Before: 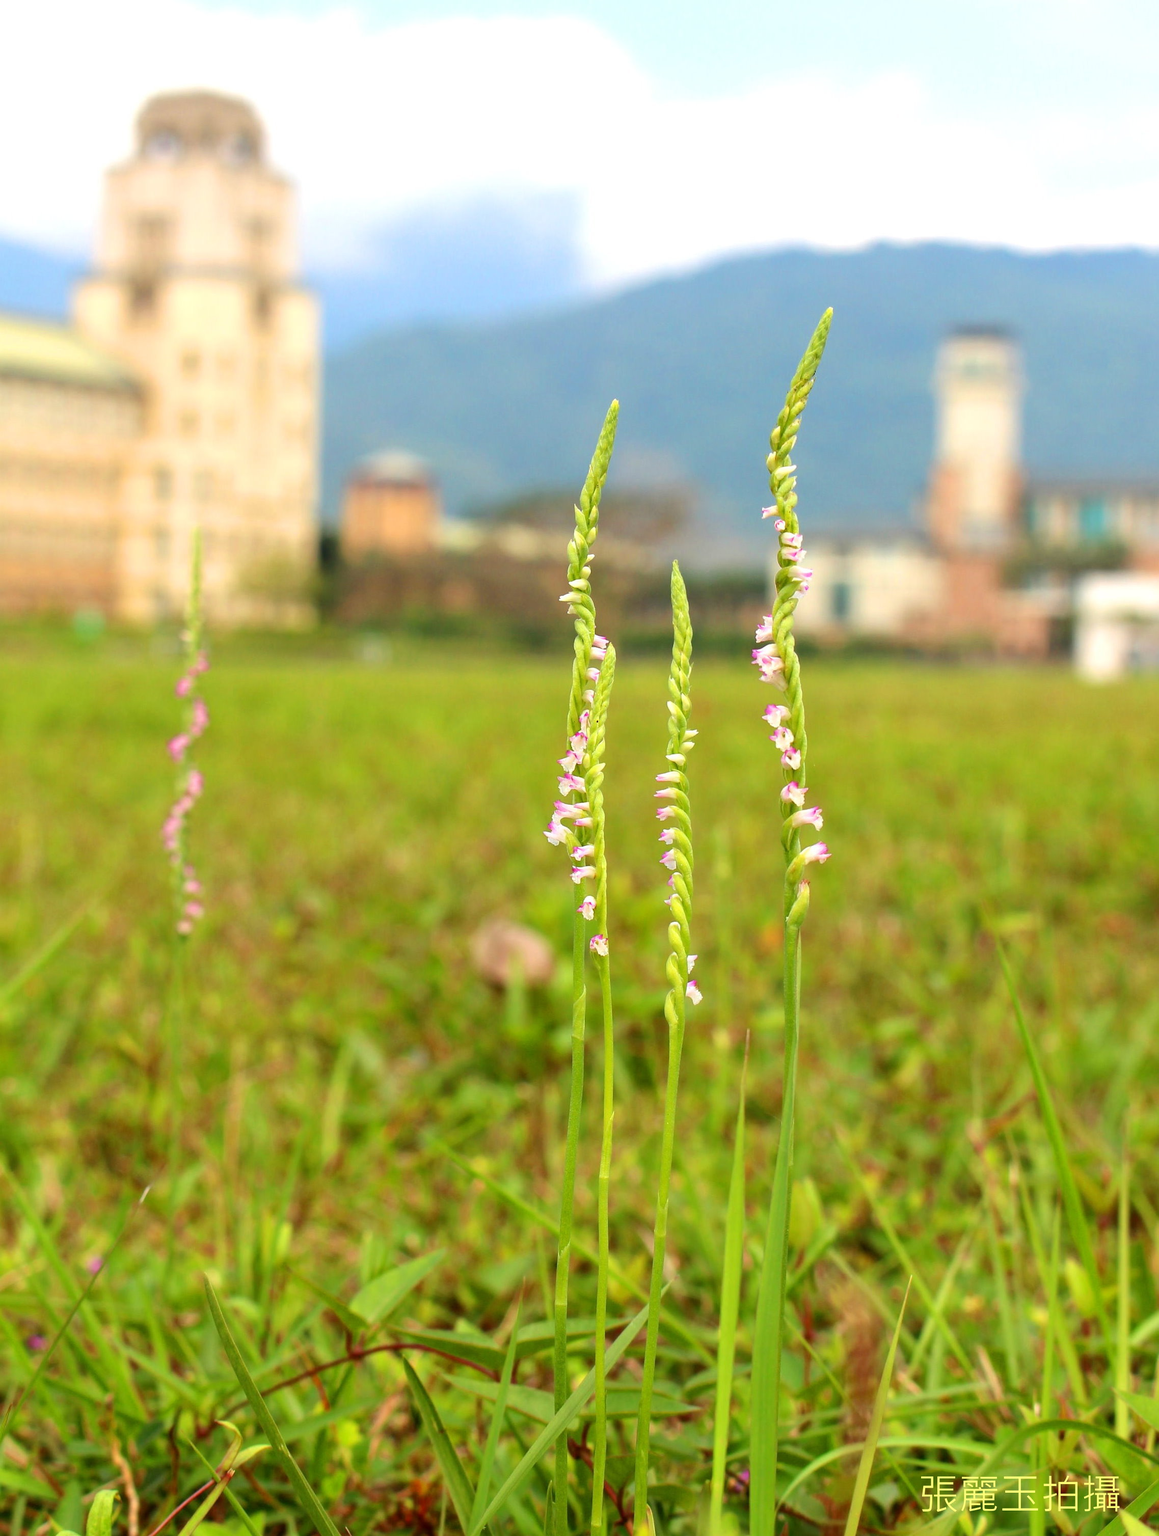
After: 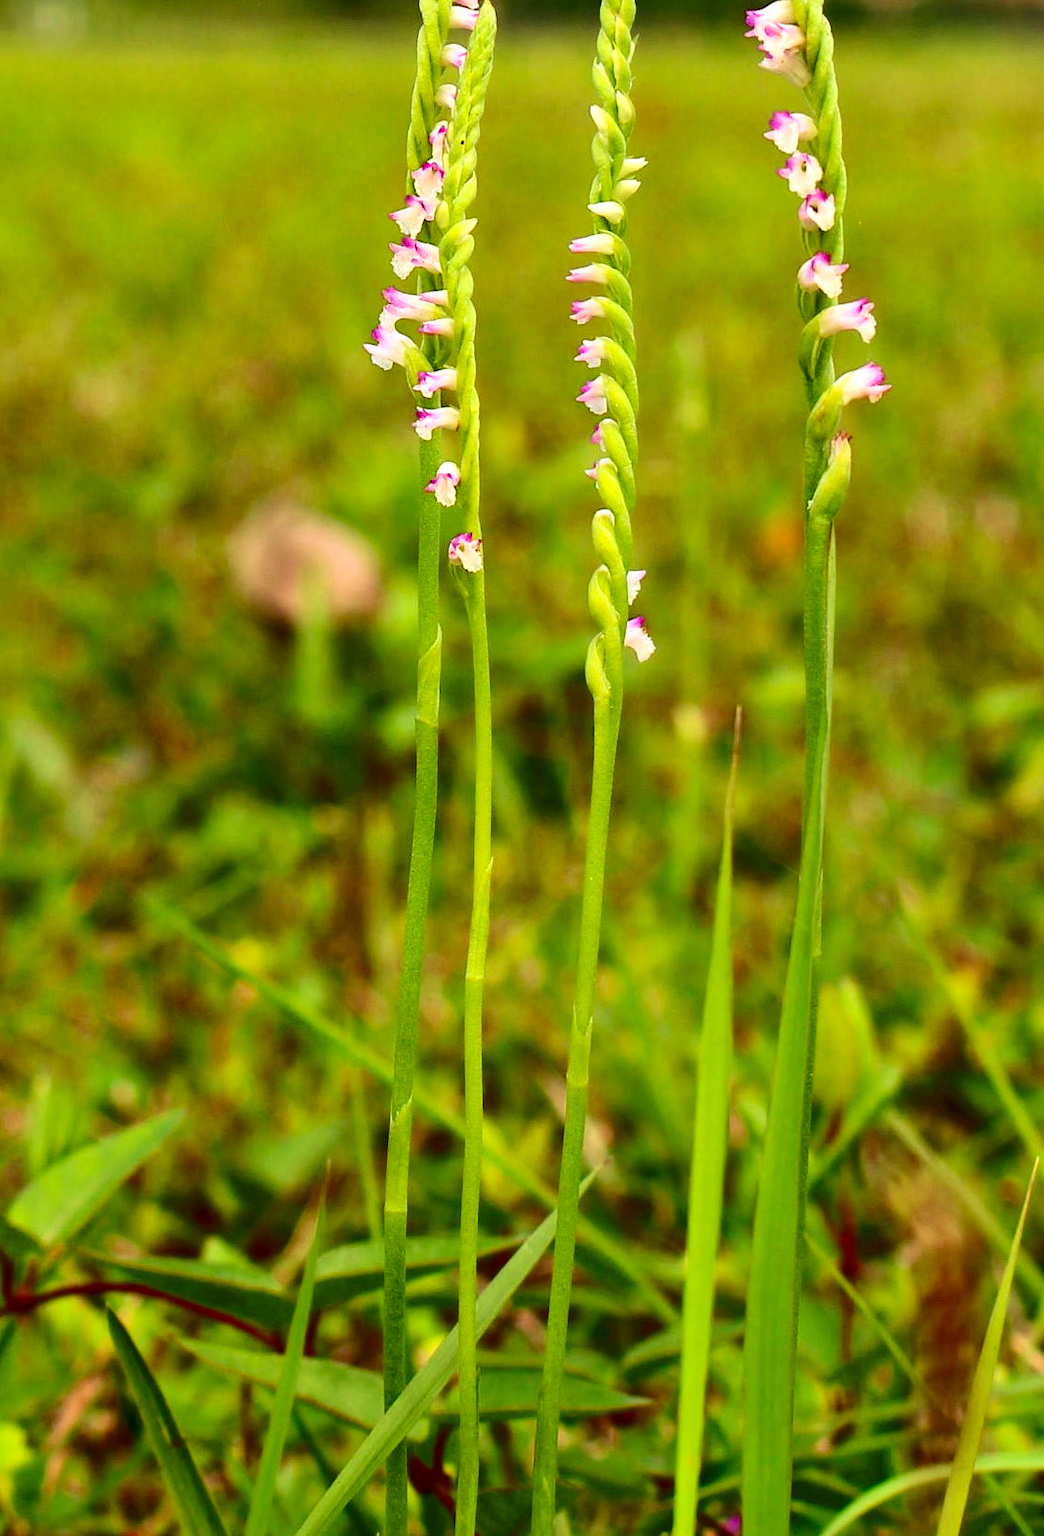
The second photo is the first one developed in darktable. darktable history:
crop: left 29.786%, top 41.942%, right 21.013%, bottom 3.473%
contrast brightness saturation: contrast 0.24, brightness -0.223, saturation 0.148
velvia: strength 29.71%
